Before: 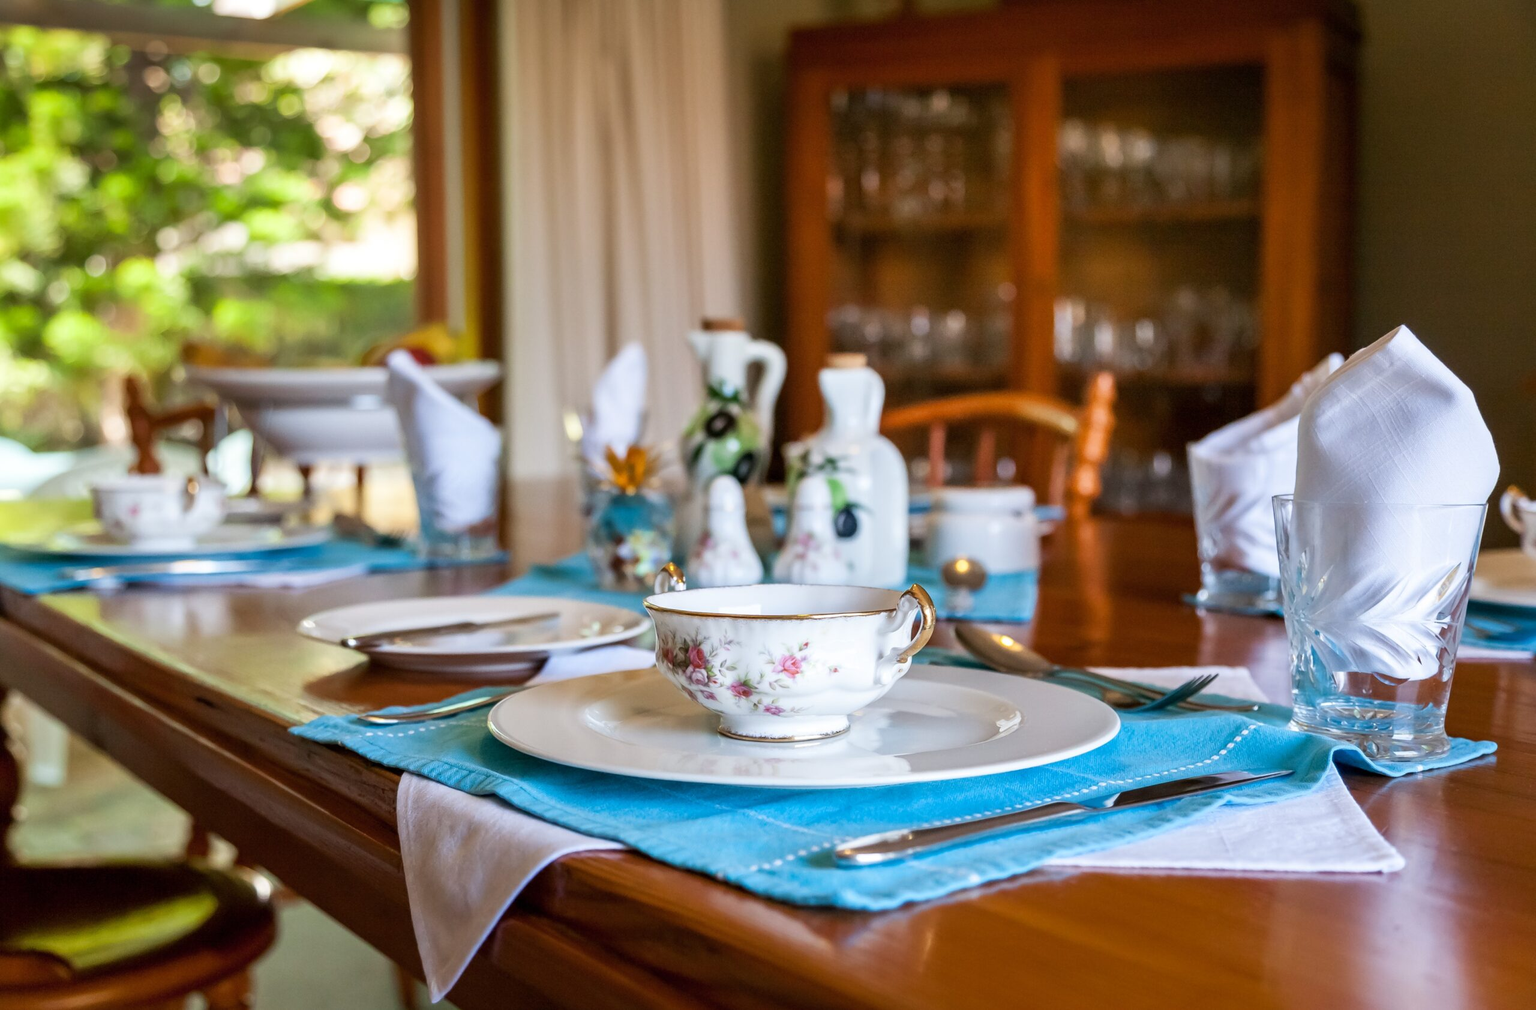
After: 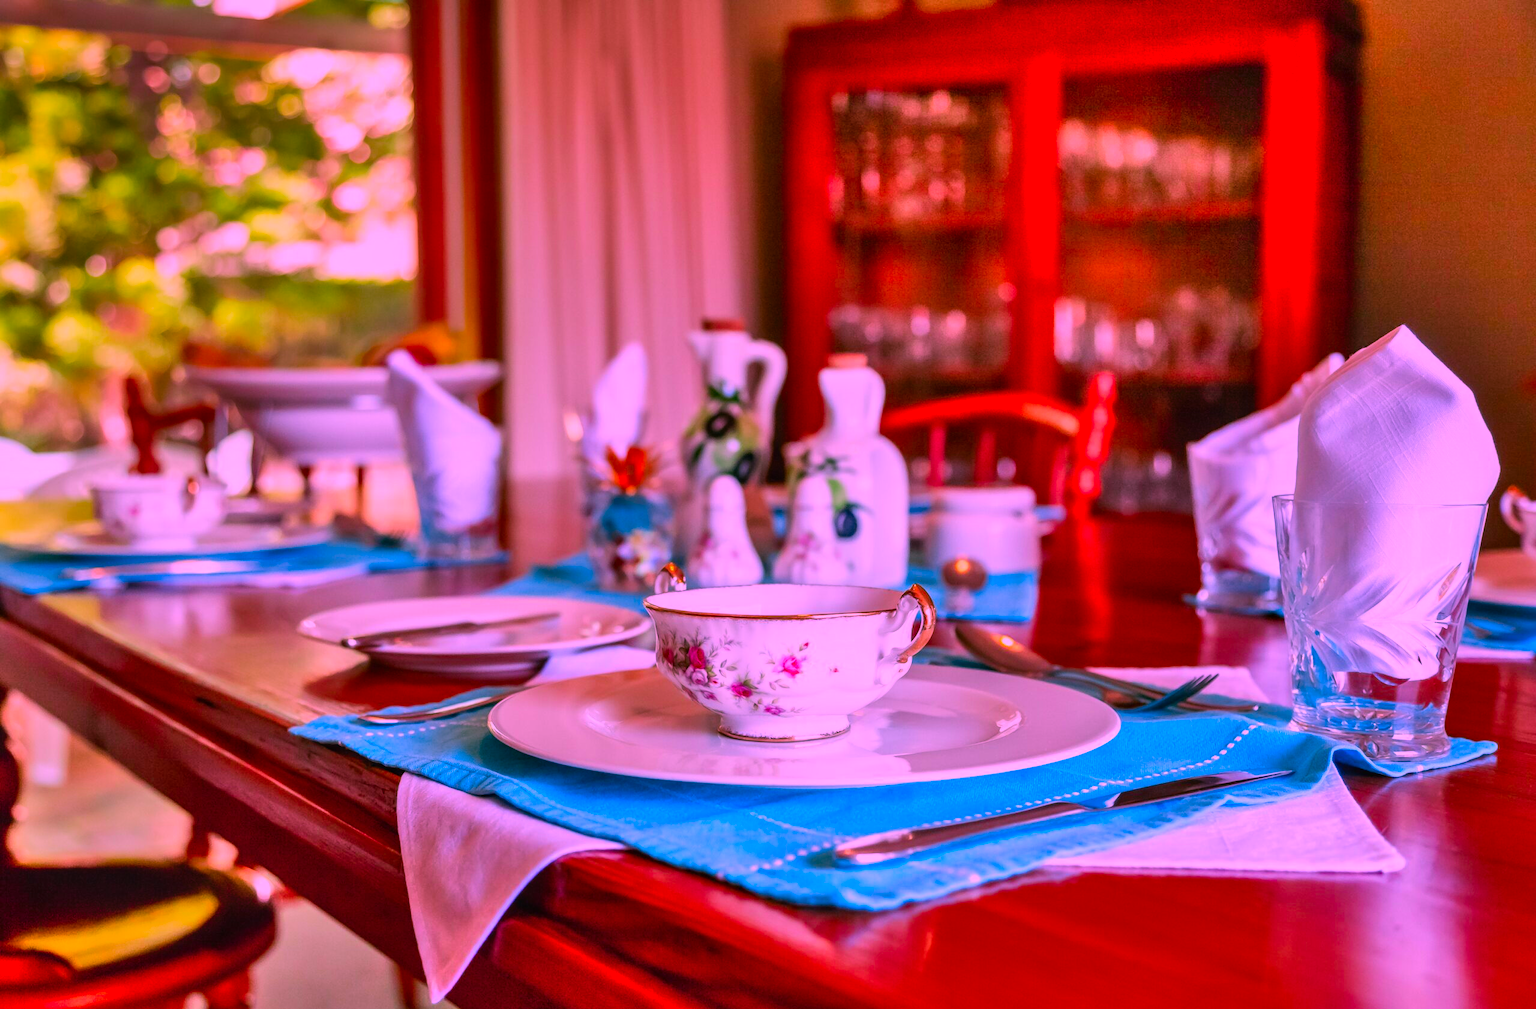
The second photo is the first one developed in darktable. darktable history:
color correction: highlights a* 19.5, highlights b* -11.53, saturation 1.69
white balance: red 1.188, blue 1.11
local contrast: detail 110%
exposure: exposure -0.582 EV, compensate highlight preservation false
shadows and highlights: shadows 75, highlights -25, soften with gaussian
